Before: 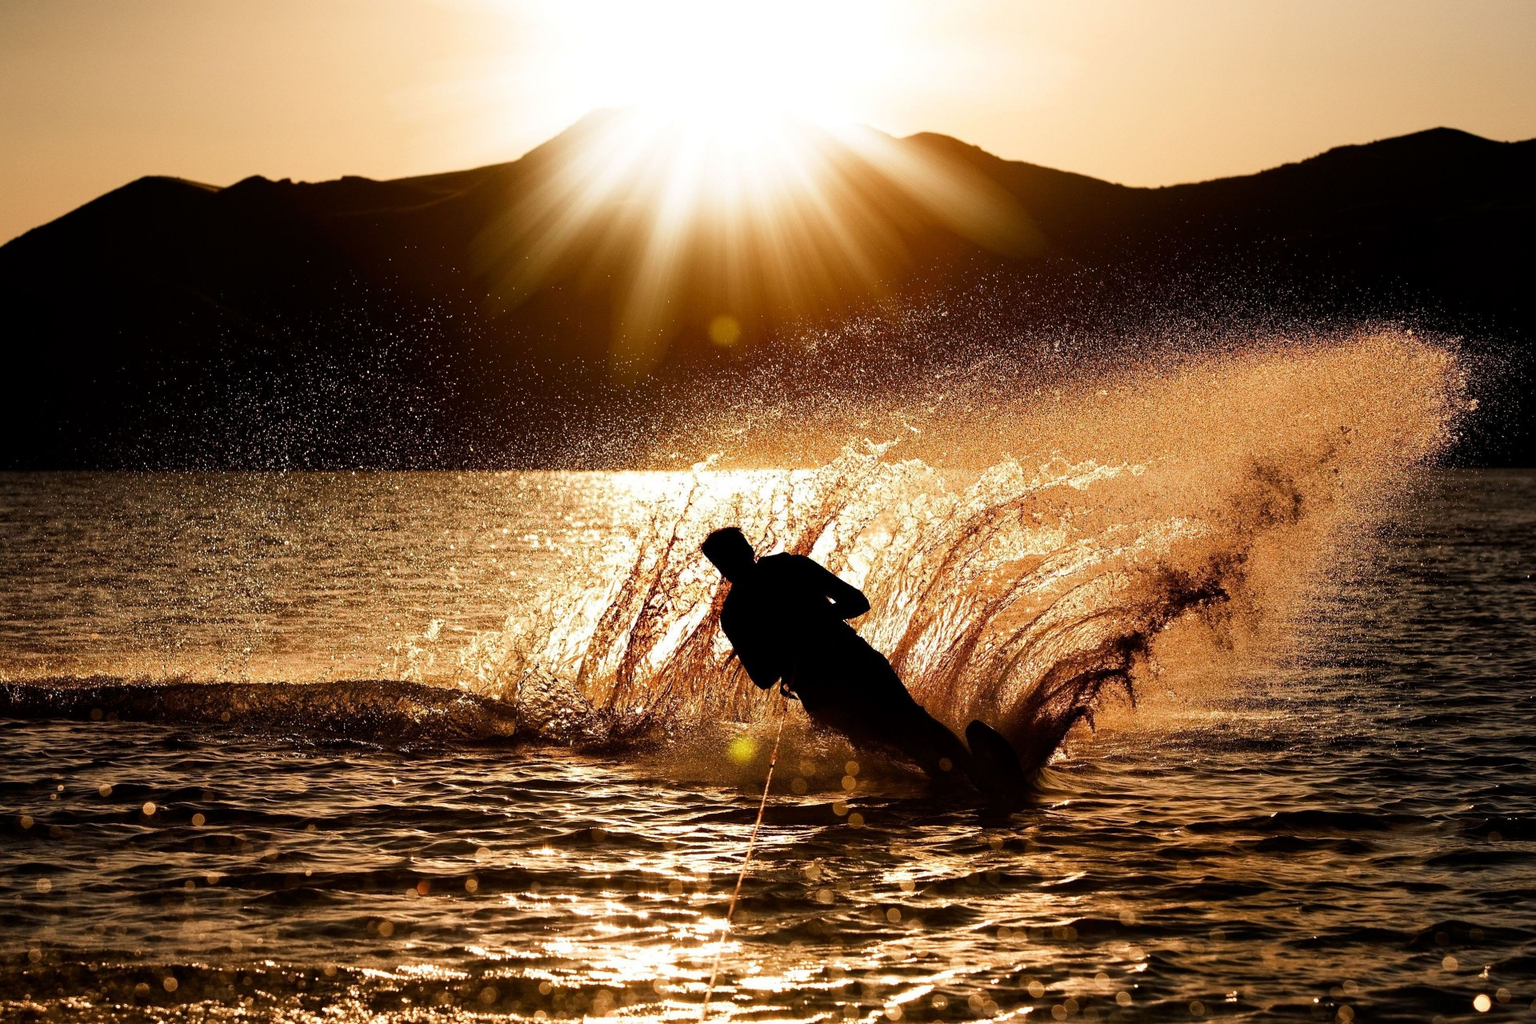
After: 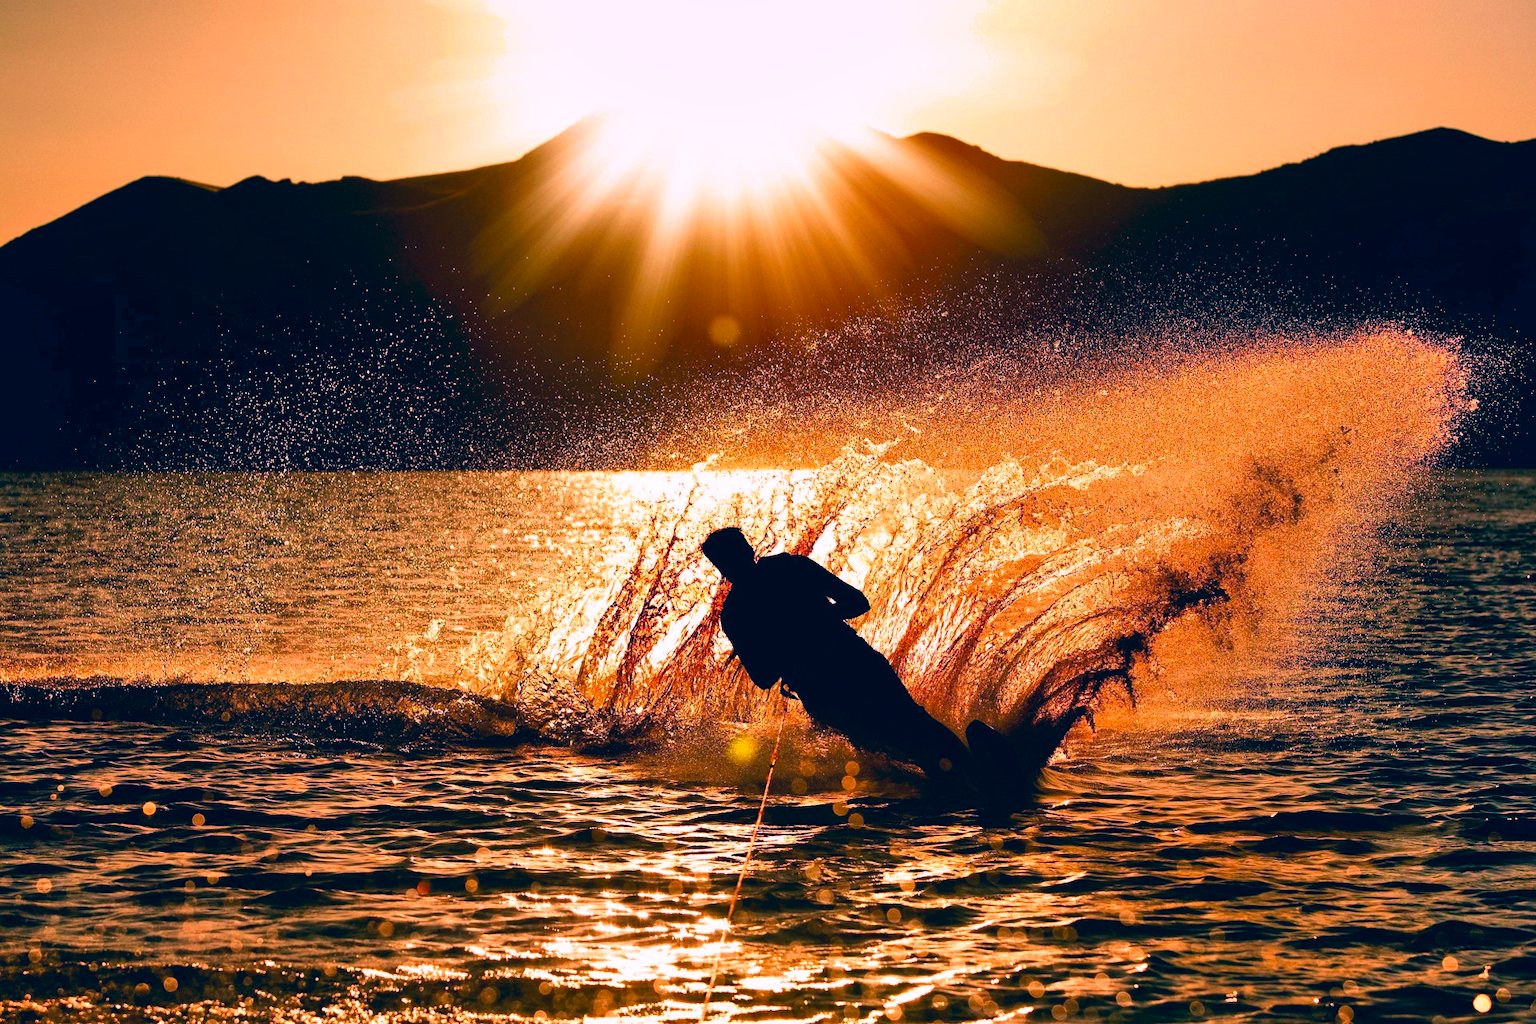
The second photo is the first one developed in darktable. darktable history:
velvia: on, module defaults
shadows and highlights: soften with gaussian
color correction: highlights a* 17.03, highlights b* 0.205, shadows a* -15.38, shadows b* -14.56, saturation 1.5
exposure: black level correction 0.001, exposure 0.14 EV, compensate highlight preservation false
